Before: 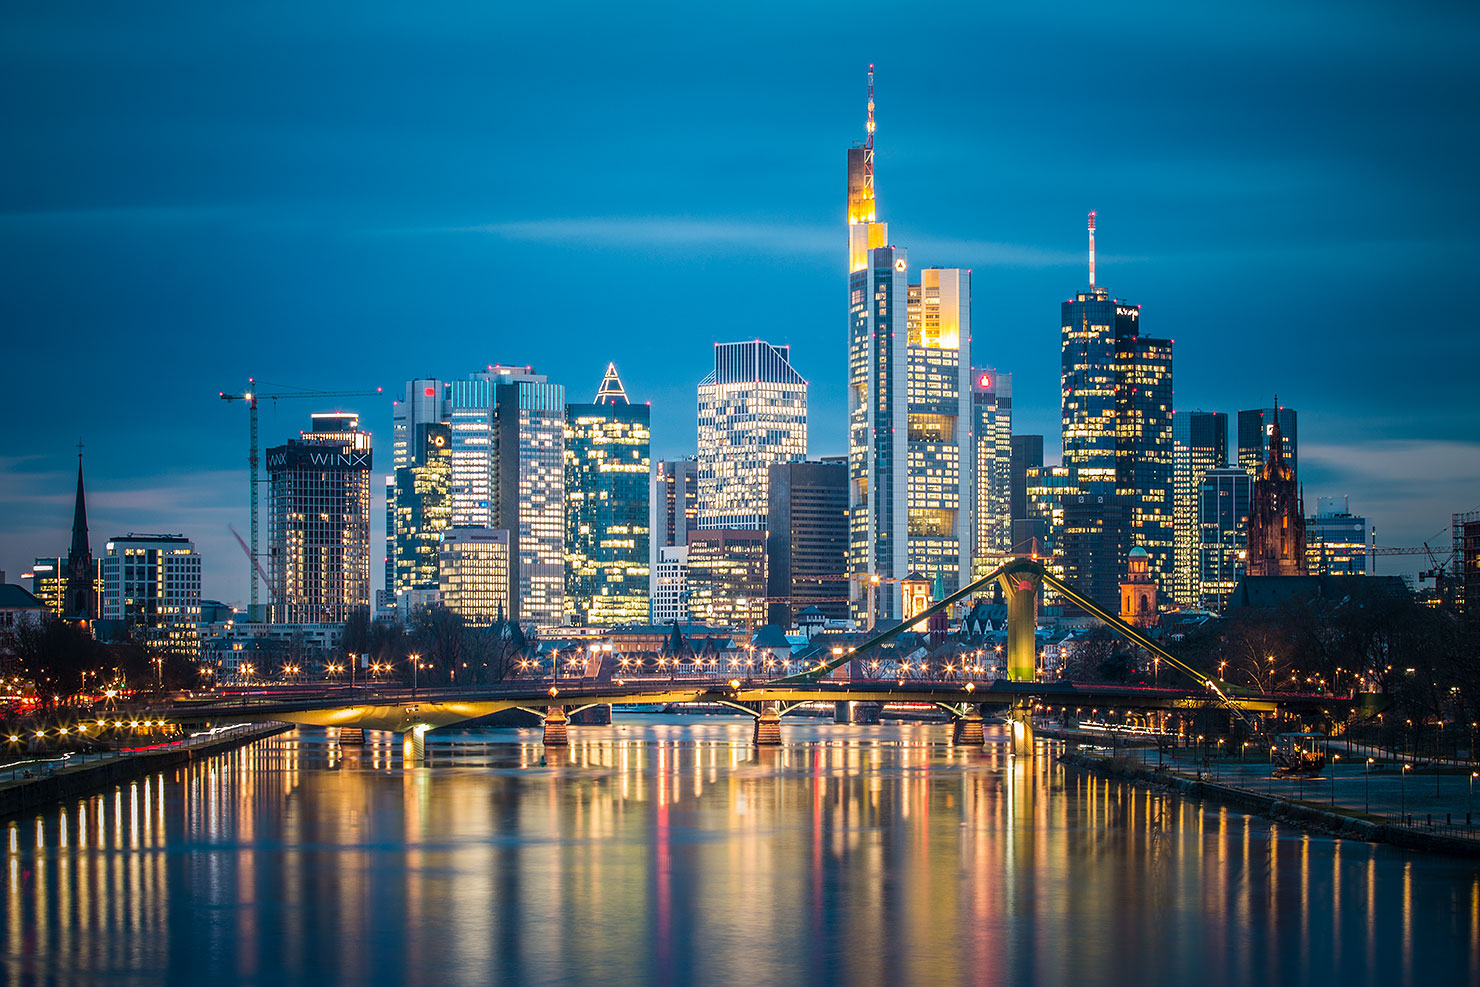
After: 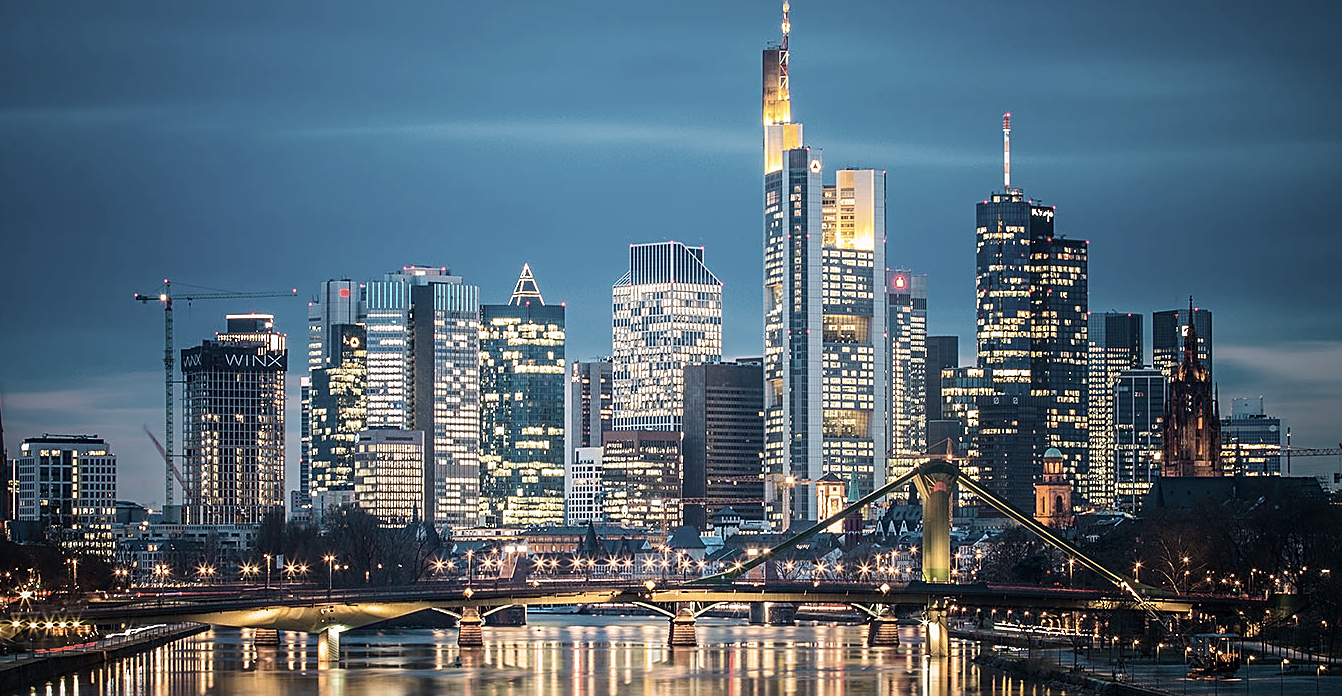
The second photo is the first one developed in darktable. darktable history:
sharpen: on, module defaults
crop: left 5.754%, top 10.085%, right 3.507%, bottom 19.355%
contrast brightness saturation: contrast 0.099, saturation -0.379
